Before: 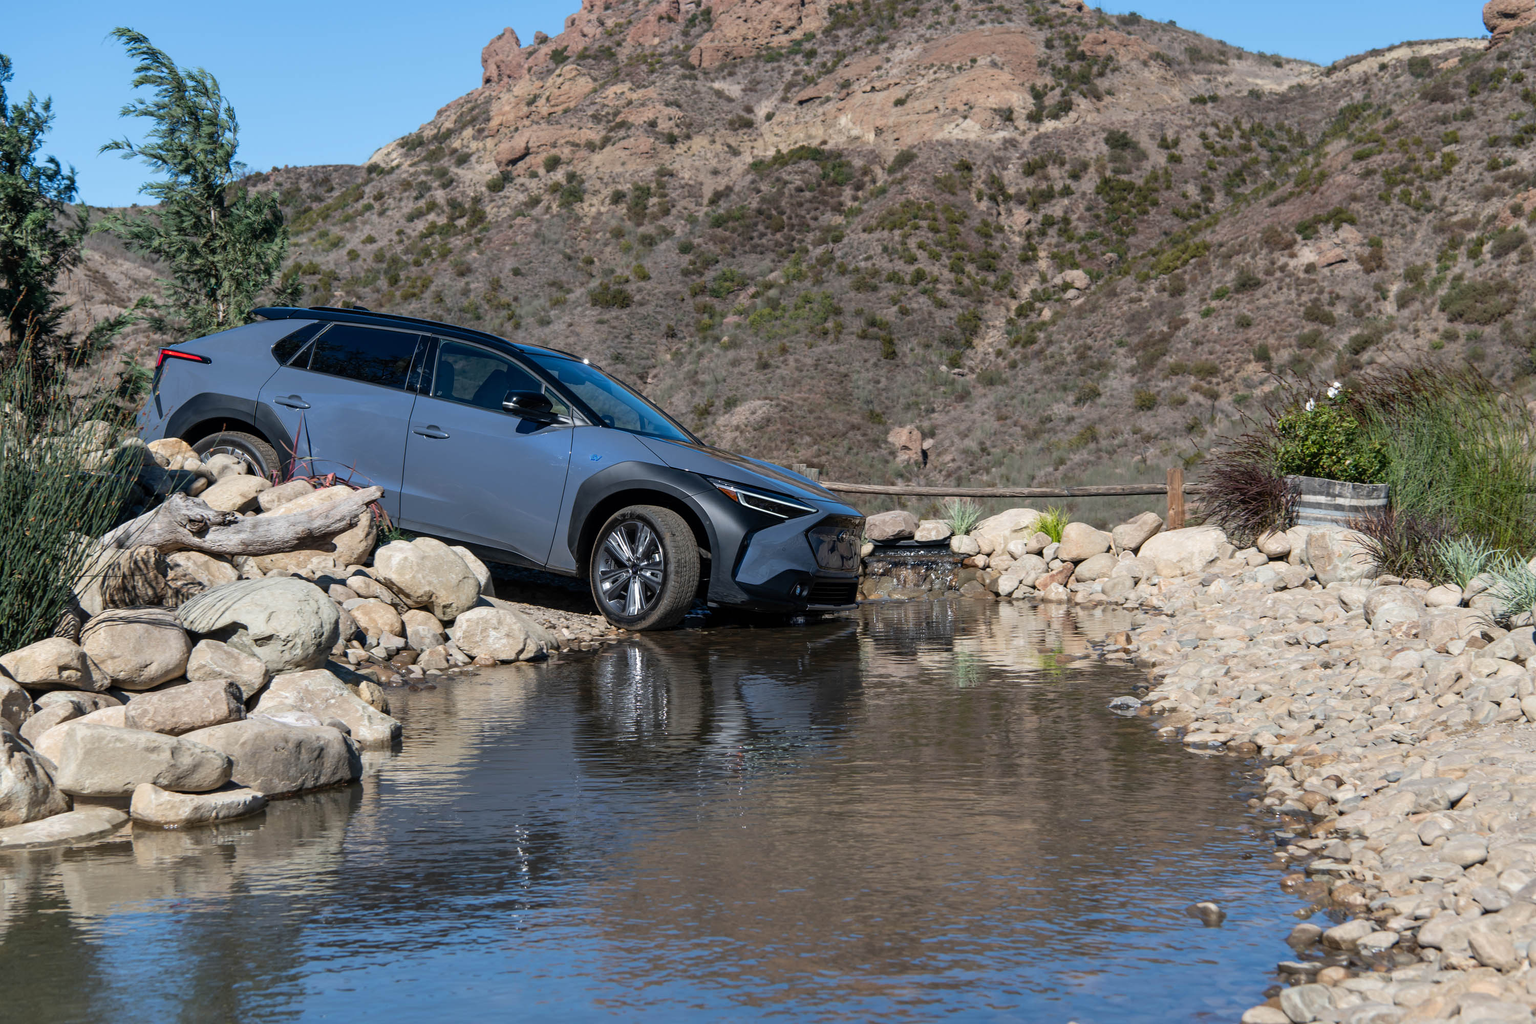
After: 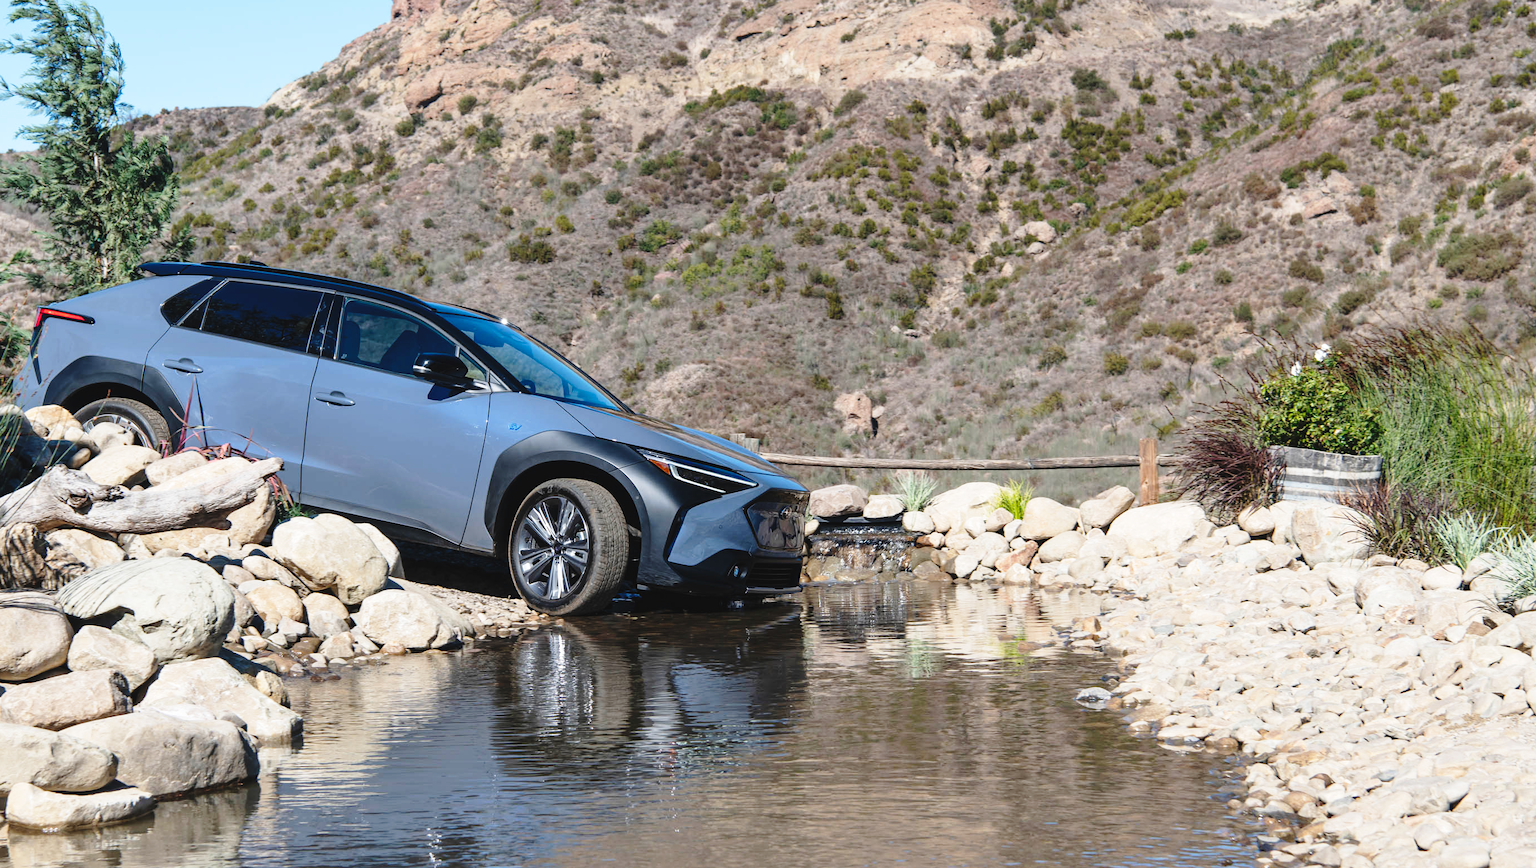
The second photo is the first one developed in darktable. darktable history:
white balance: emerald 1
crop: left 8.155%, top 6.611%, bottom 15.385%
base curve: curves: ch0 [(0, 0) (0.028, 0.03) (0.121, 0.232) (0.46, 0.748) (0.859, 0.968) (1, 1)], preserve colors none
exposure: black level correction -0.005, exposure 0.054 EV, compensate highlight preservation false
